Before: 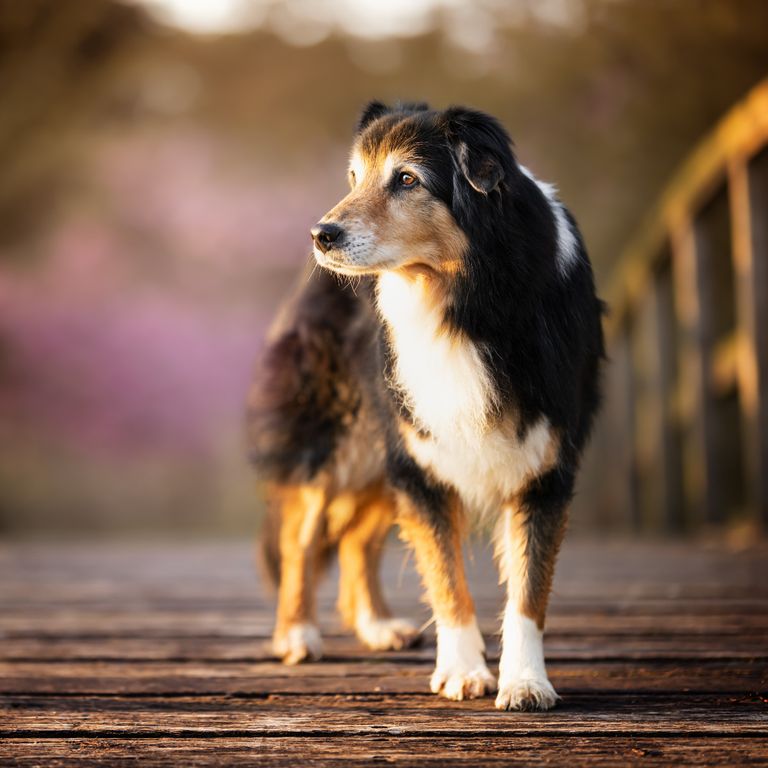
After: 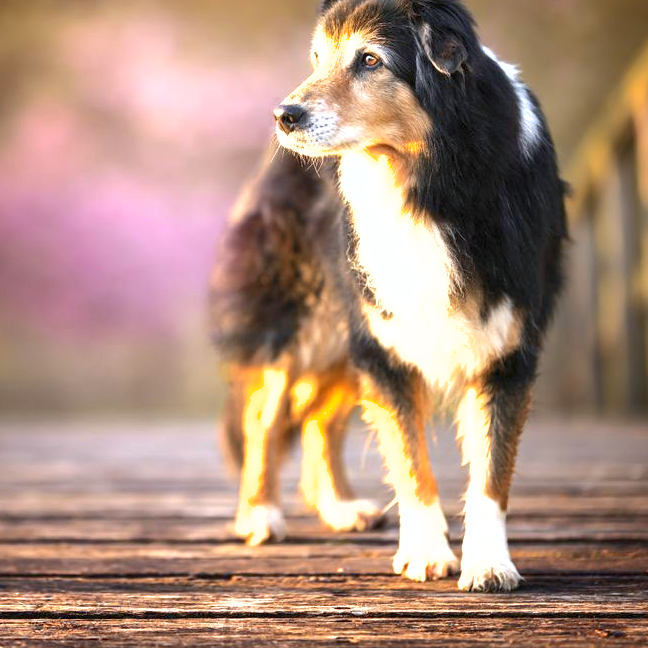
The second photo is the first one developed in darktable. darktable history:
crop and rotate: left 4.842%, top 15.51%, right 10.668%
tone equalizer: on, module defaults
exposure: black level correction 0, exposure 1.015 EV, compensate exposure bias true, compensate highlight preservation false
shadows and highlights: on, module defaults
contrast brightness saturation: contrast 0.15, brightness 0.05
white balance: red 0.976, blue 1.04
